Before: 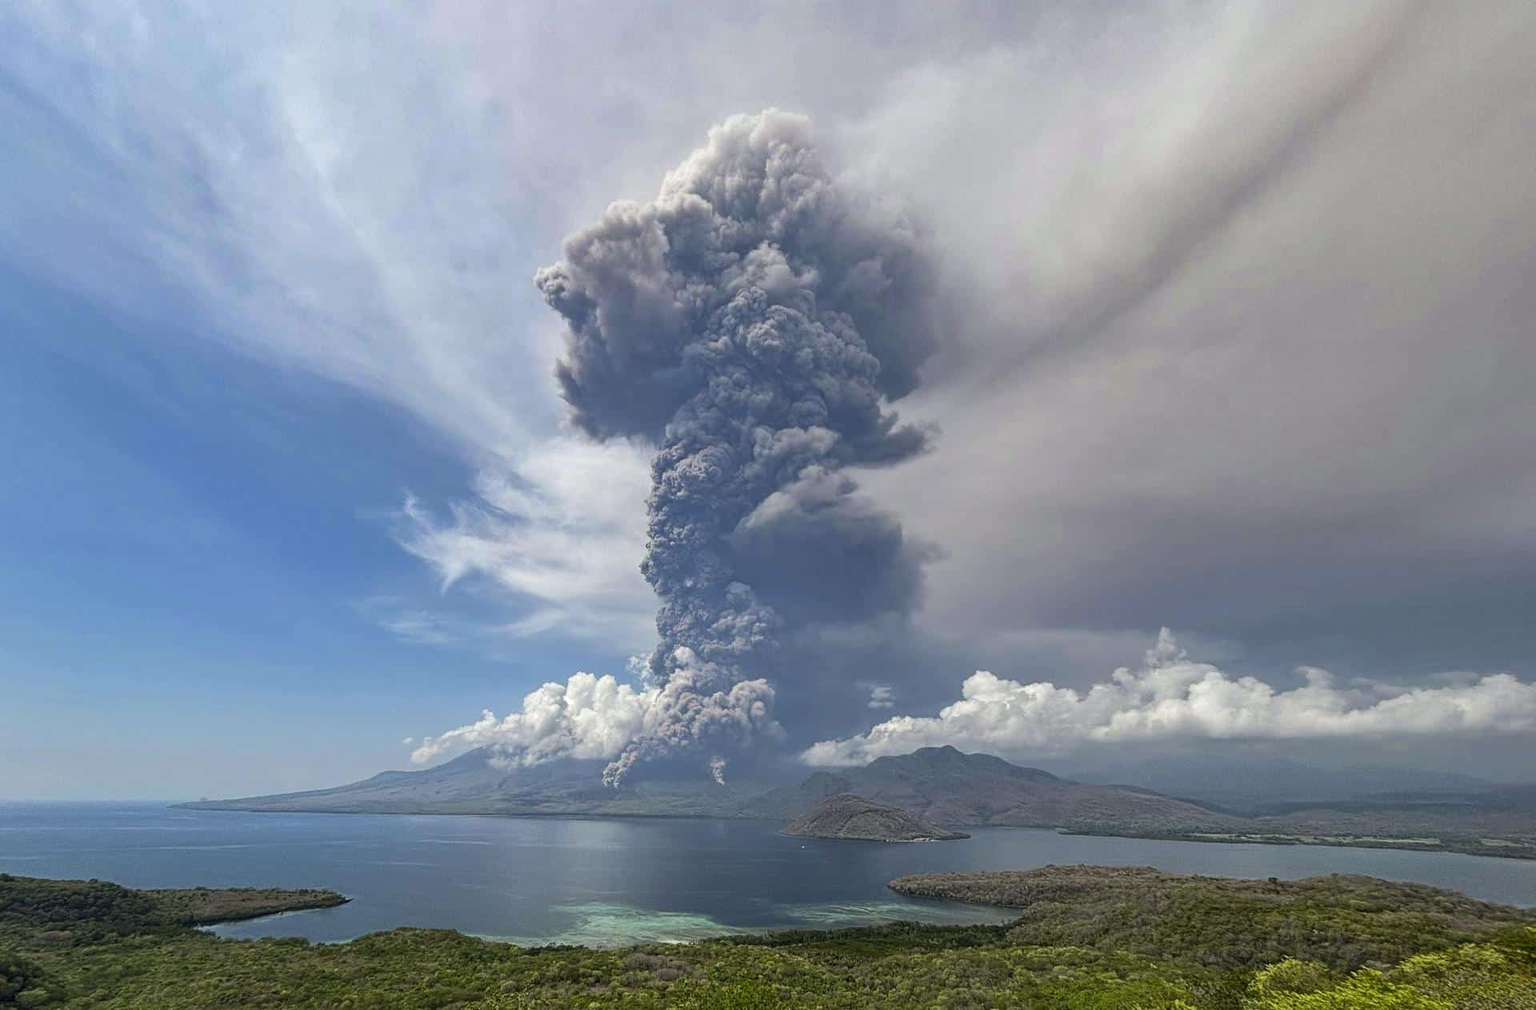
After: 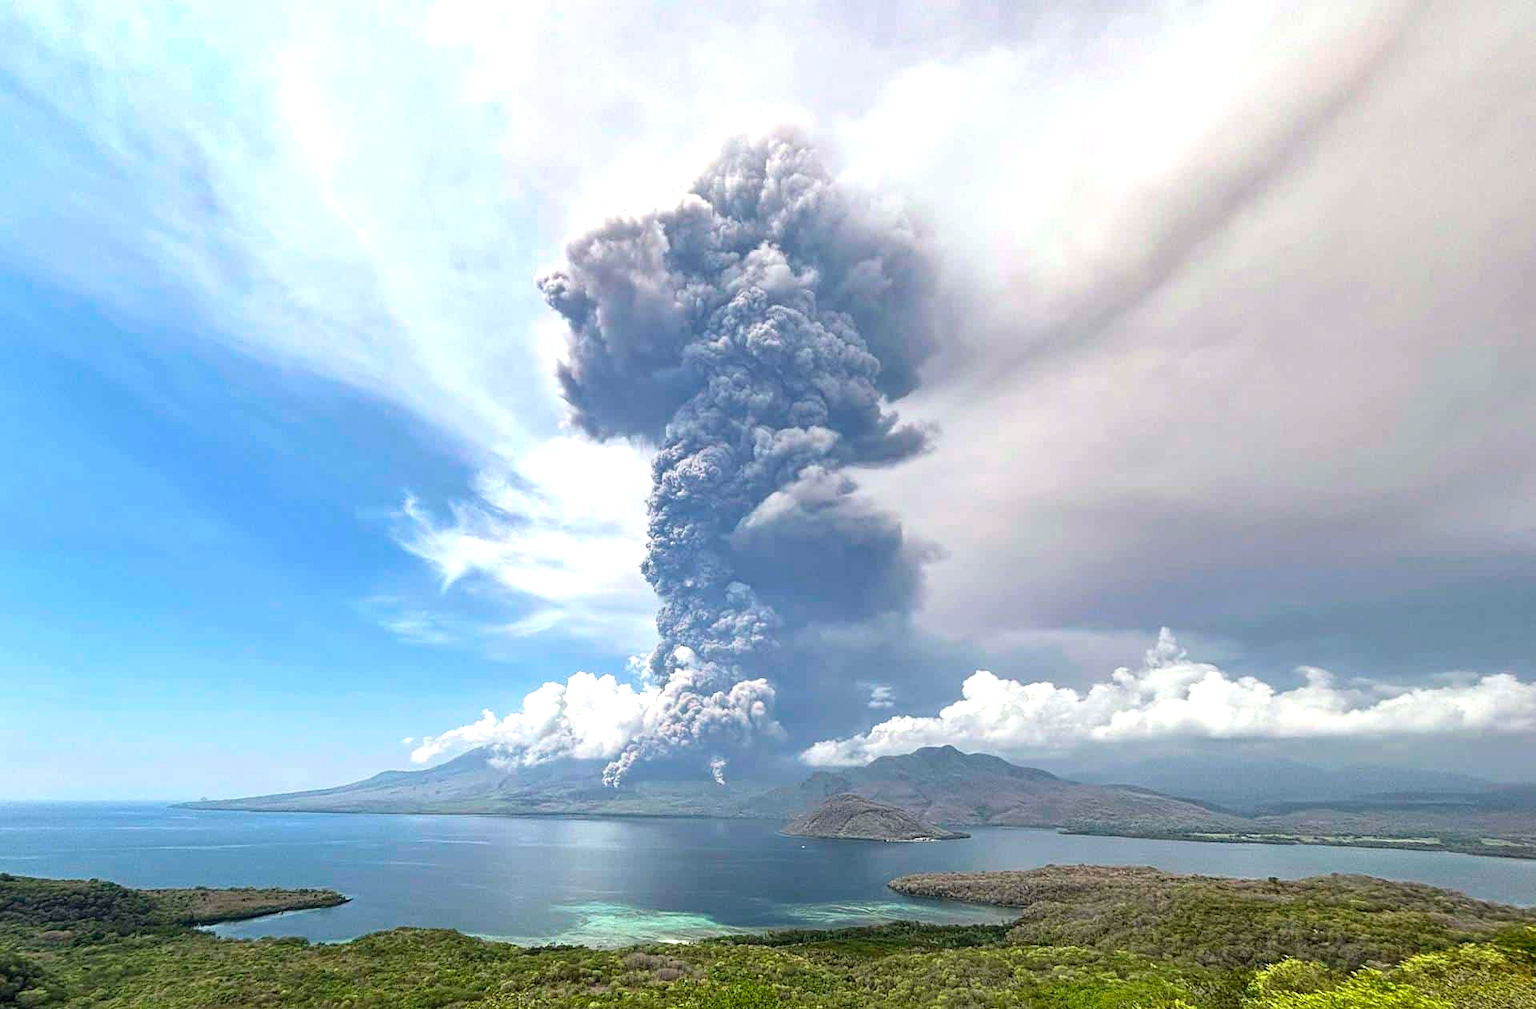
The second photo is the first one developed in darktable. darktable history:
exposure: exposure 0.924 EV, compensate exposure bias true, compensate highlight preservation false
